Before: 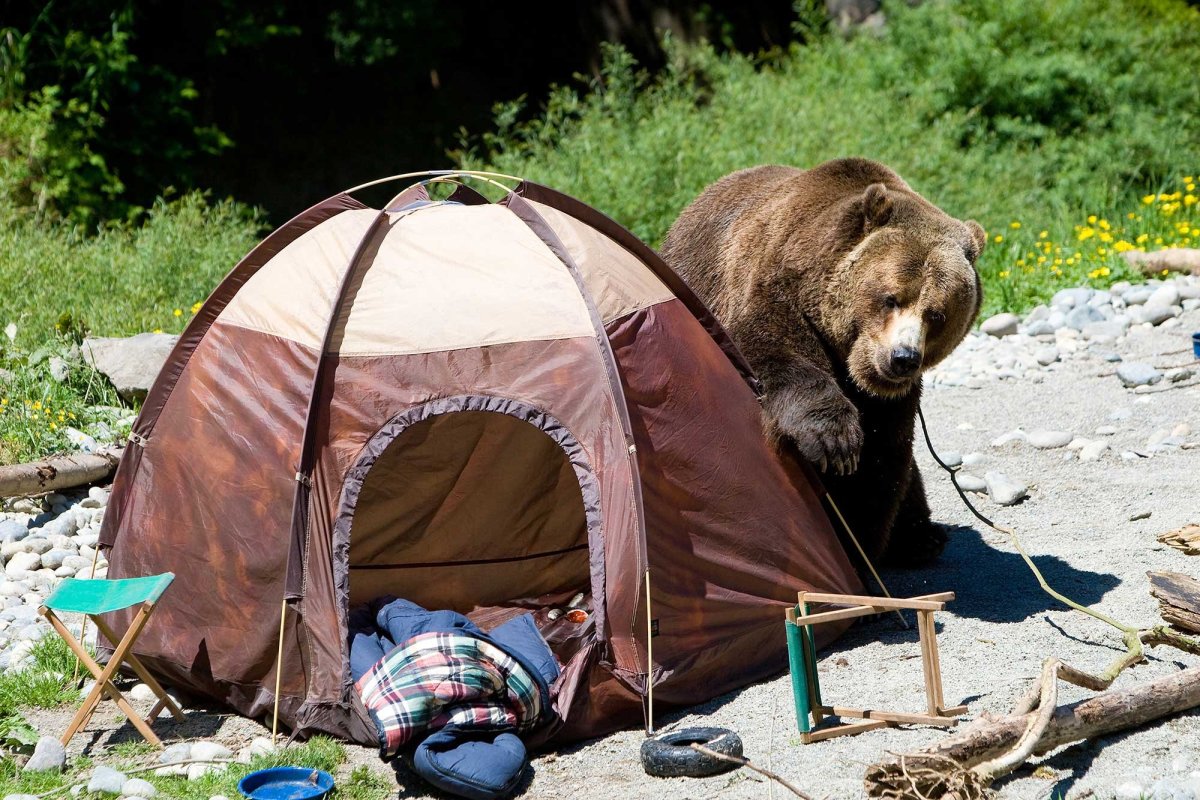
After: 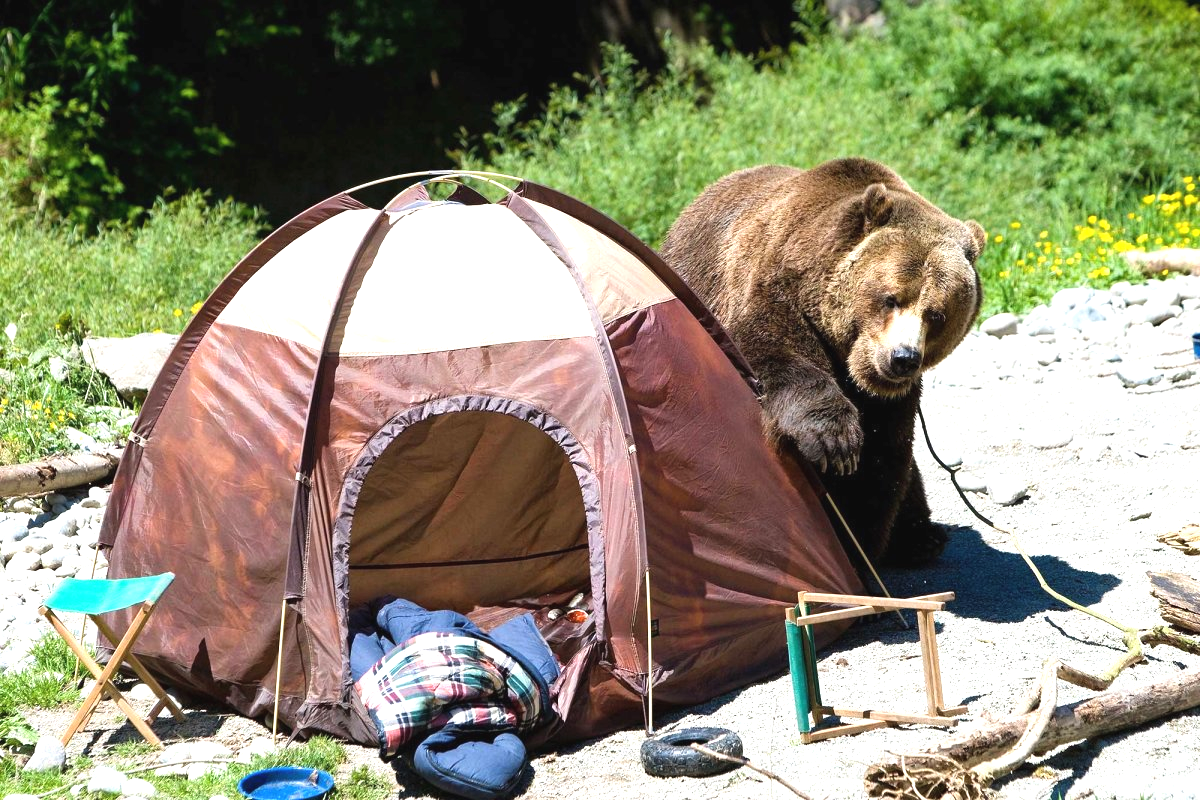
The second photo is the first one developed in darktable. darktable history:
exposure: black level correction -0.002, exposure 0.707 EV, compensate highlight preservation false
